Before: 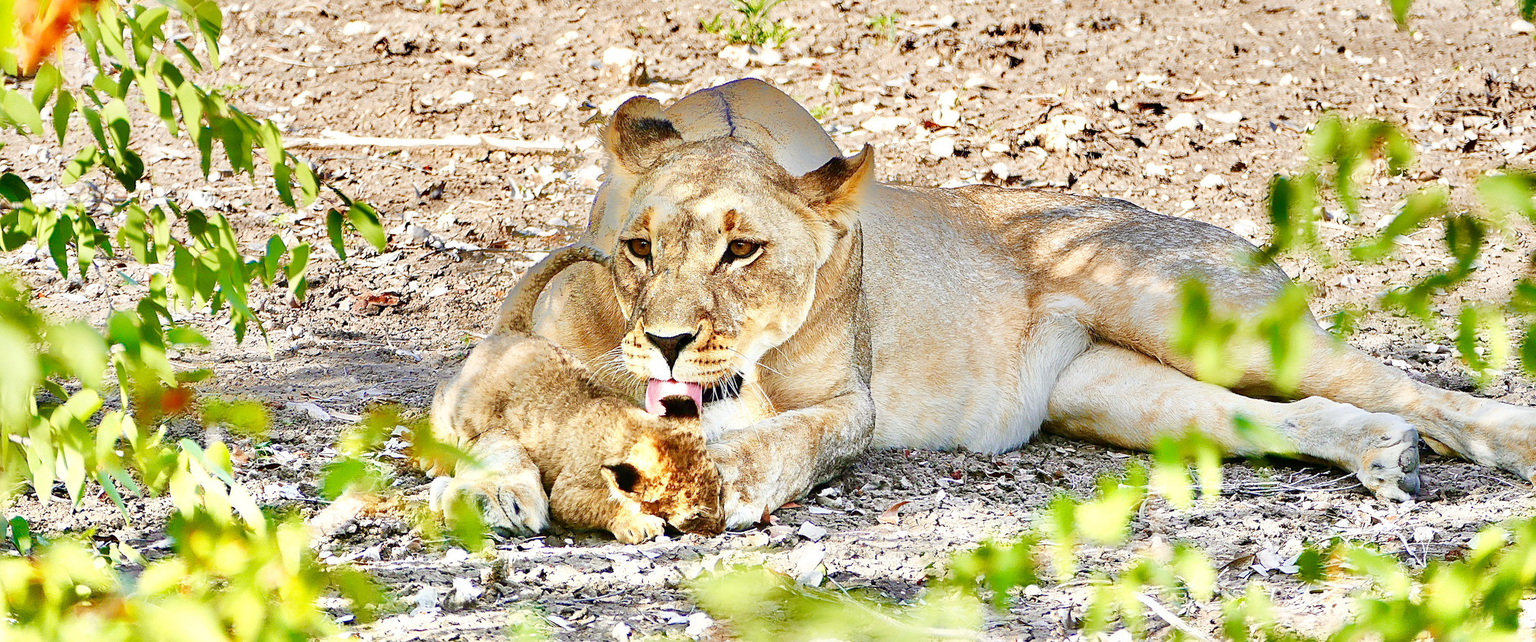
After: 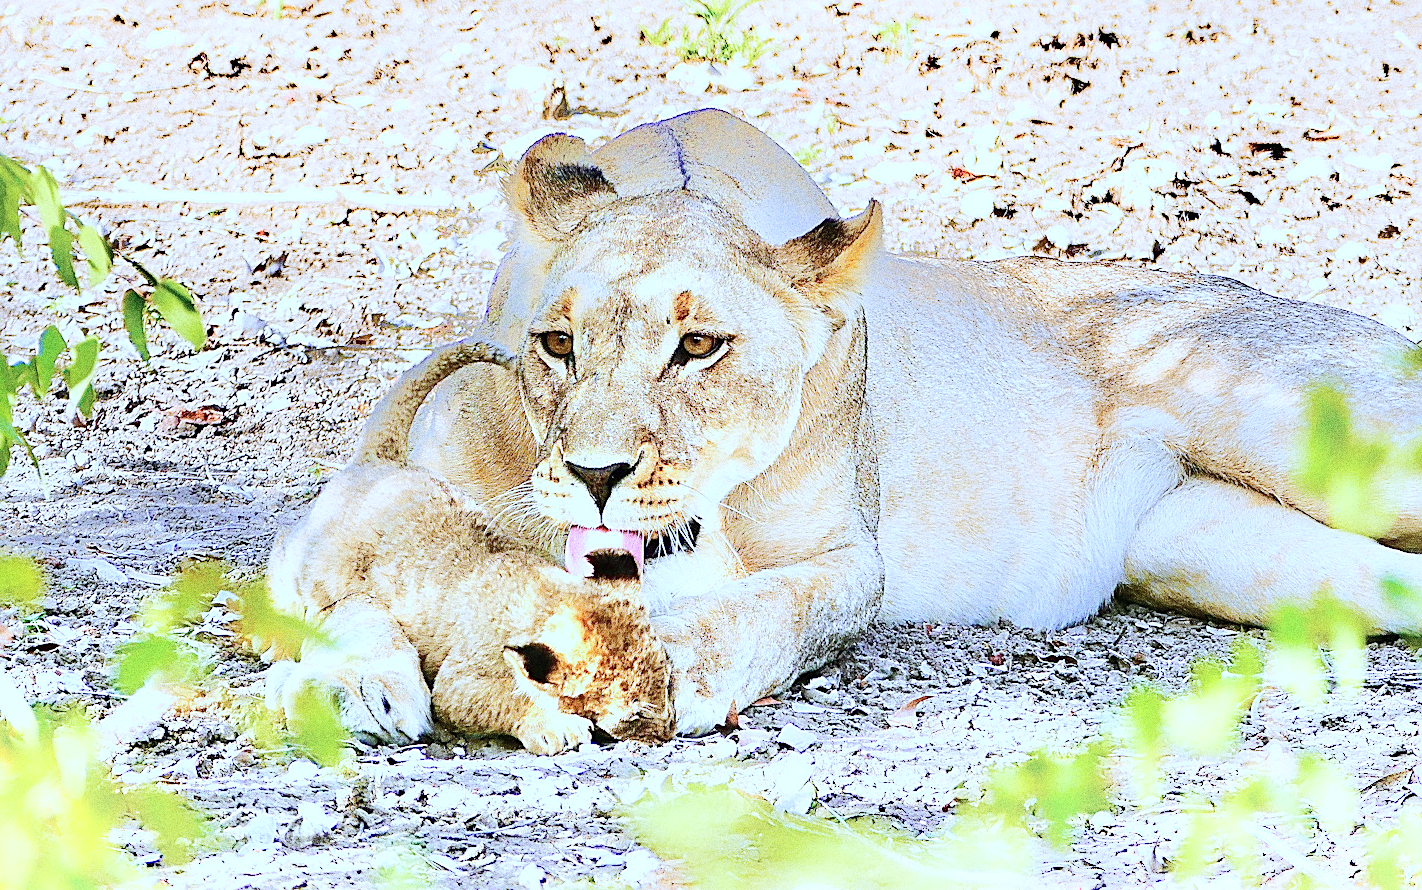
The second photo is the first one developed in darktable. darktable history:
crop and rotate: left 15.546%, right 17.787%
white balance: red 0.871, blue 1.249
sharpen: on, module defaults
shadows and highlights: shadows -90, highlights 90, soften with gaussian
grain: coarseness 10.62 ISO, strength 55.56%
